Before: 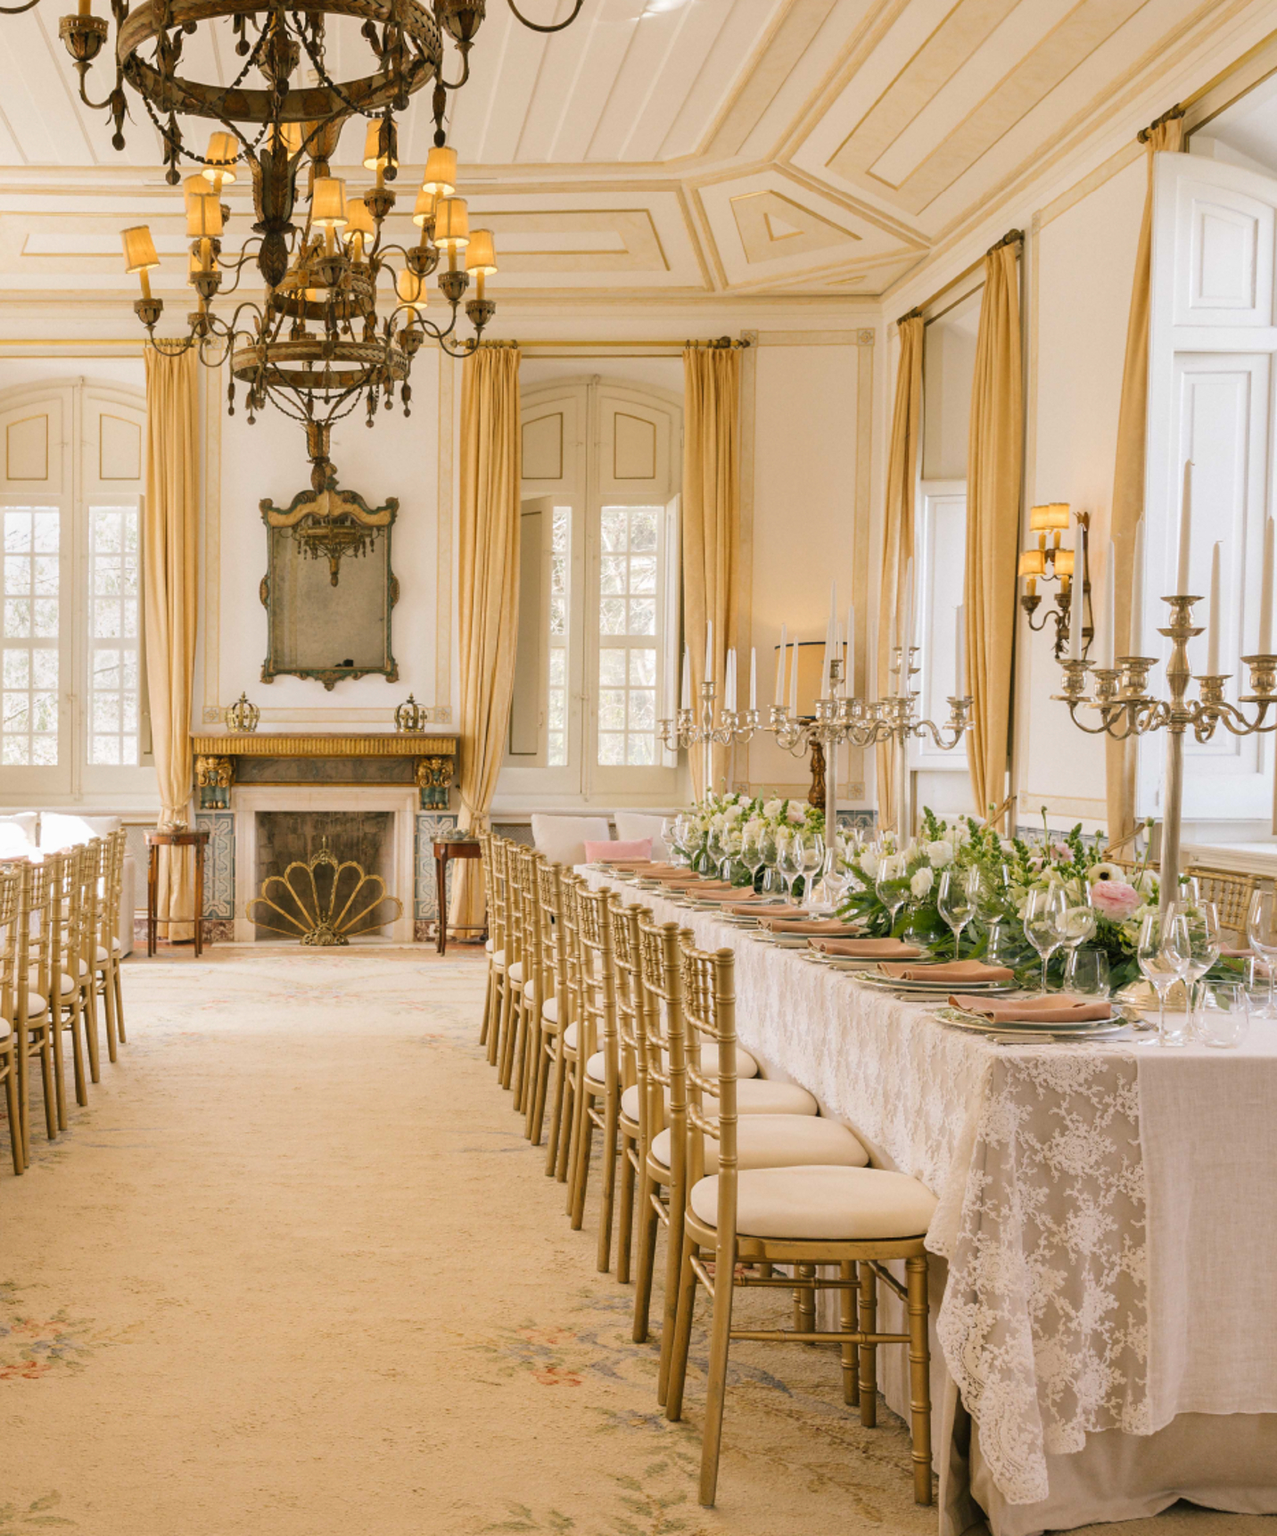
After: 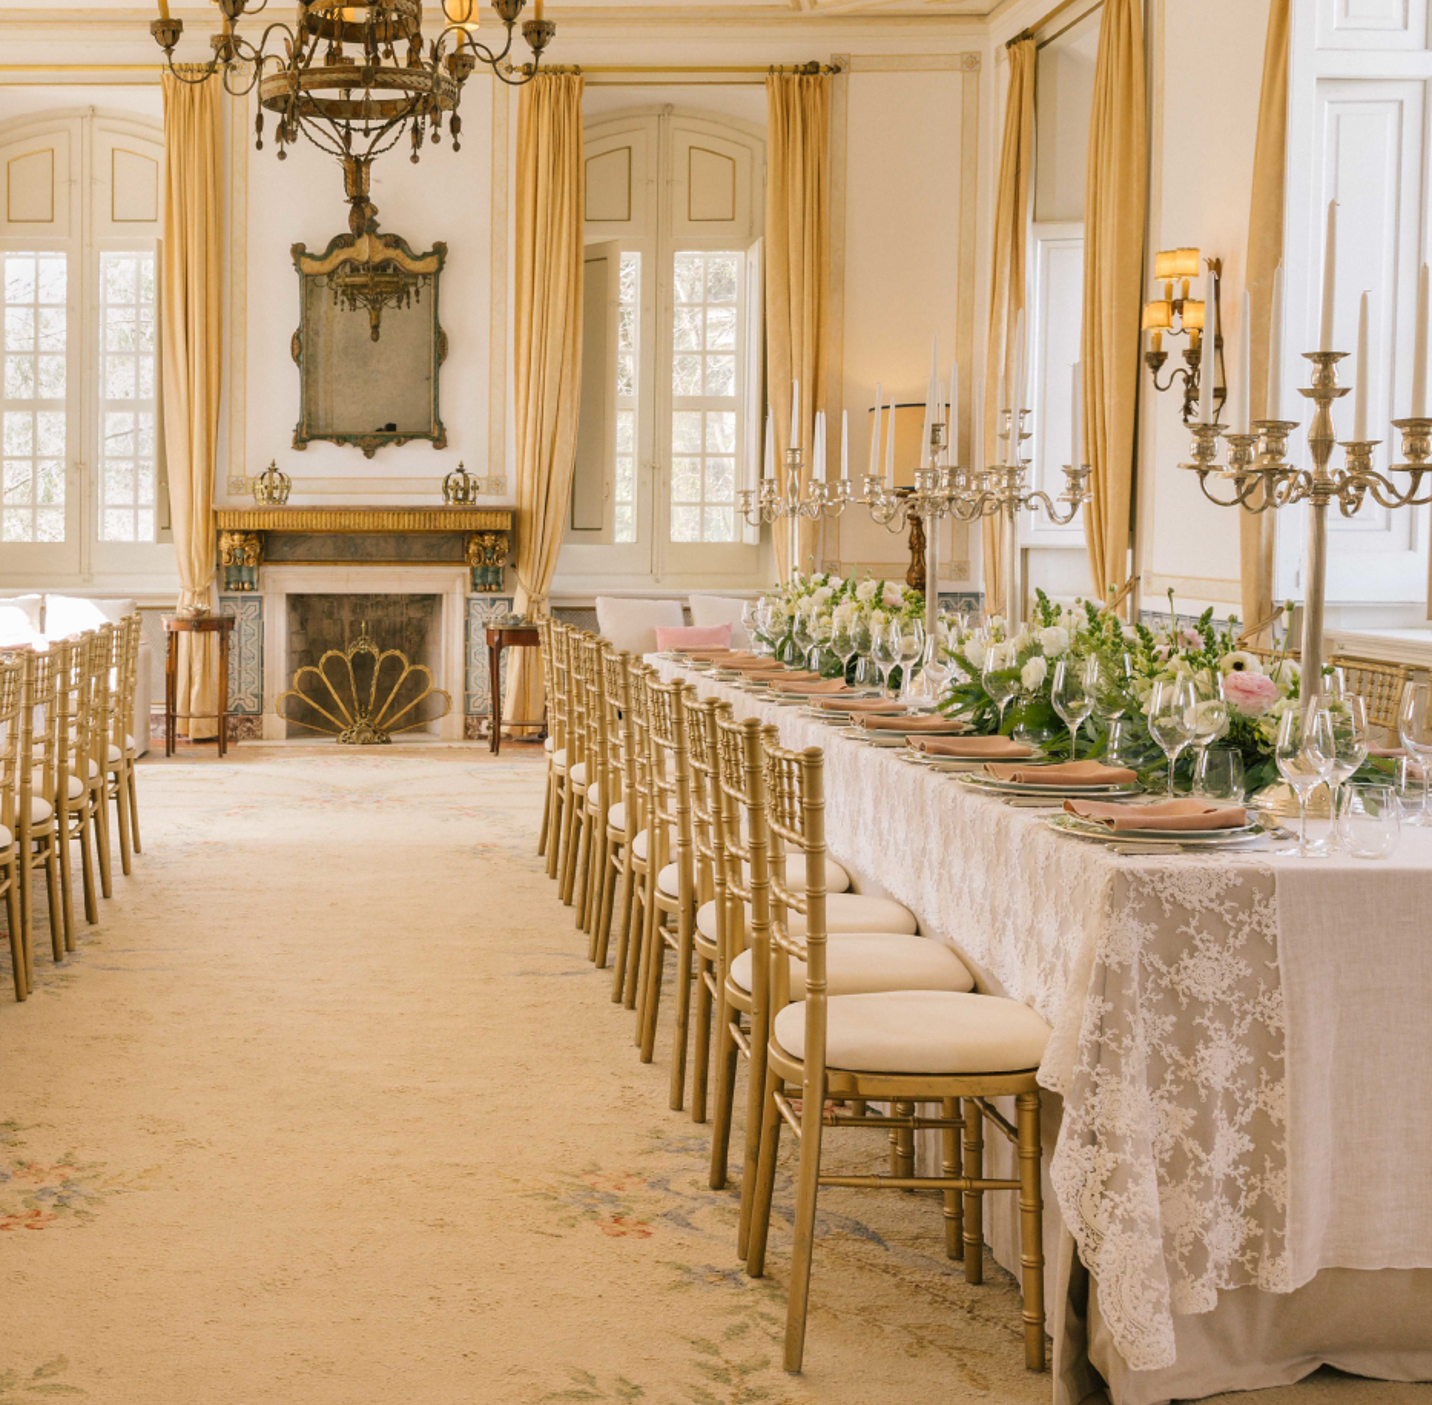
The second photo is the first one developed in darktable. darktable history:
crop and rotate: top 18.39%
